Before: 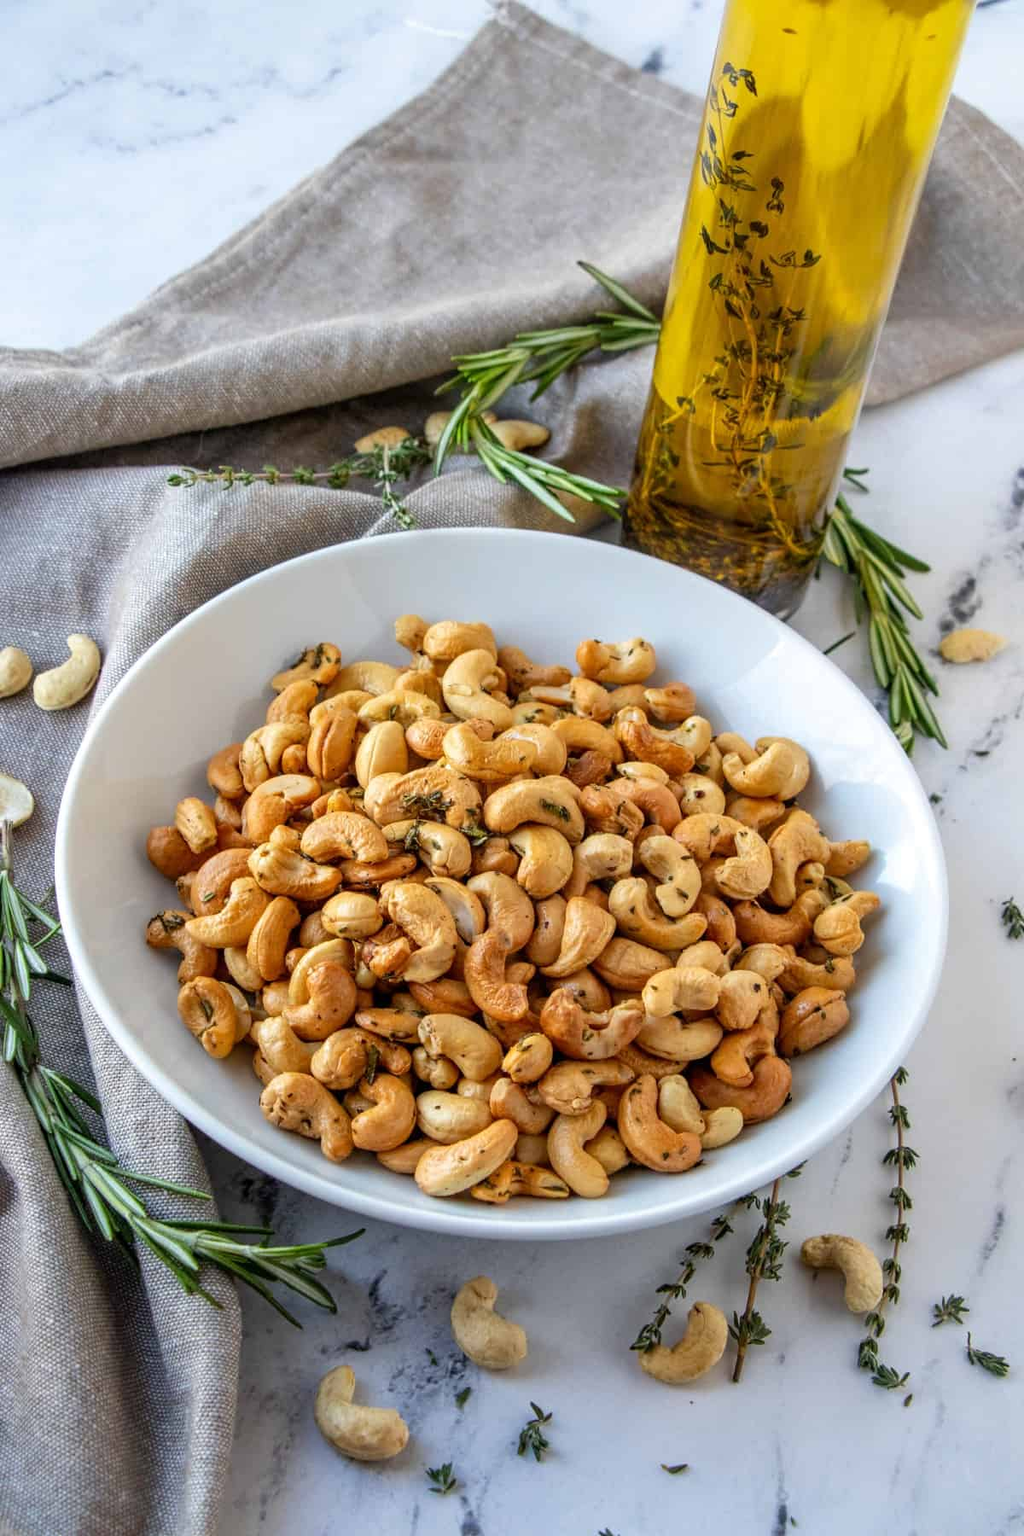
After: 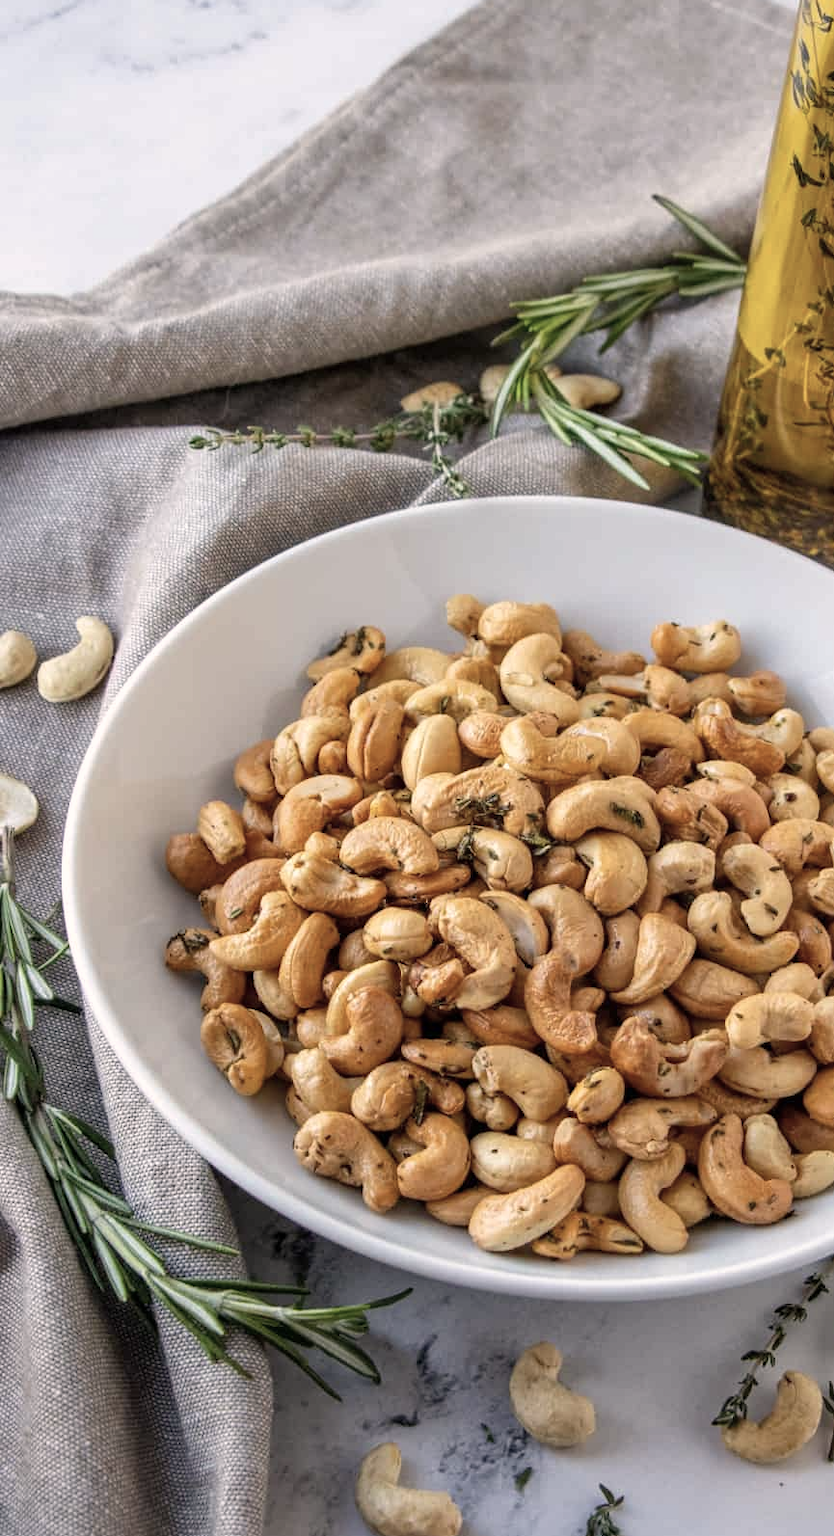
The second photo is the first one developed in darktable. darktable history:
color correction: highlights a* 5.59, highlights b* 5.17, saturation 0.668
crop: top 5.791%, right 27.894%, bottom 5.681%
